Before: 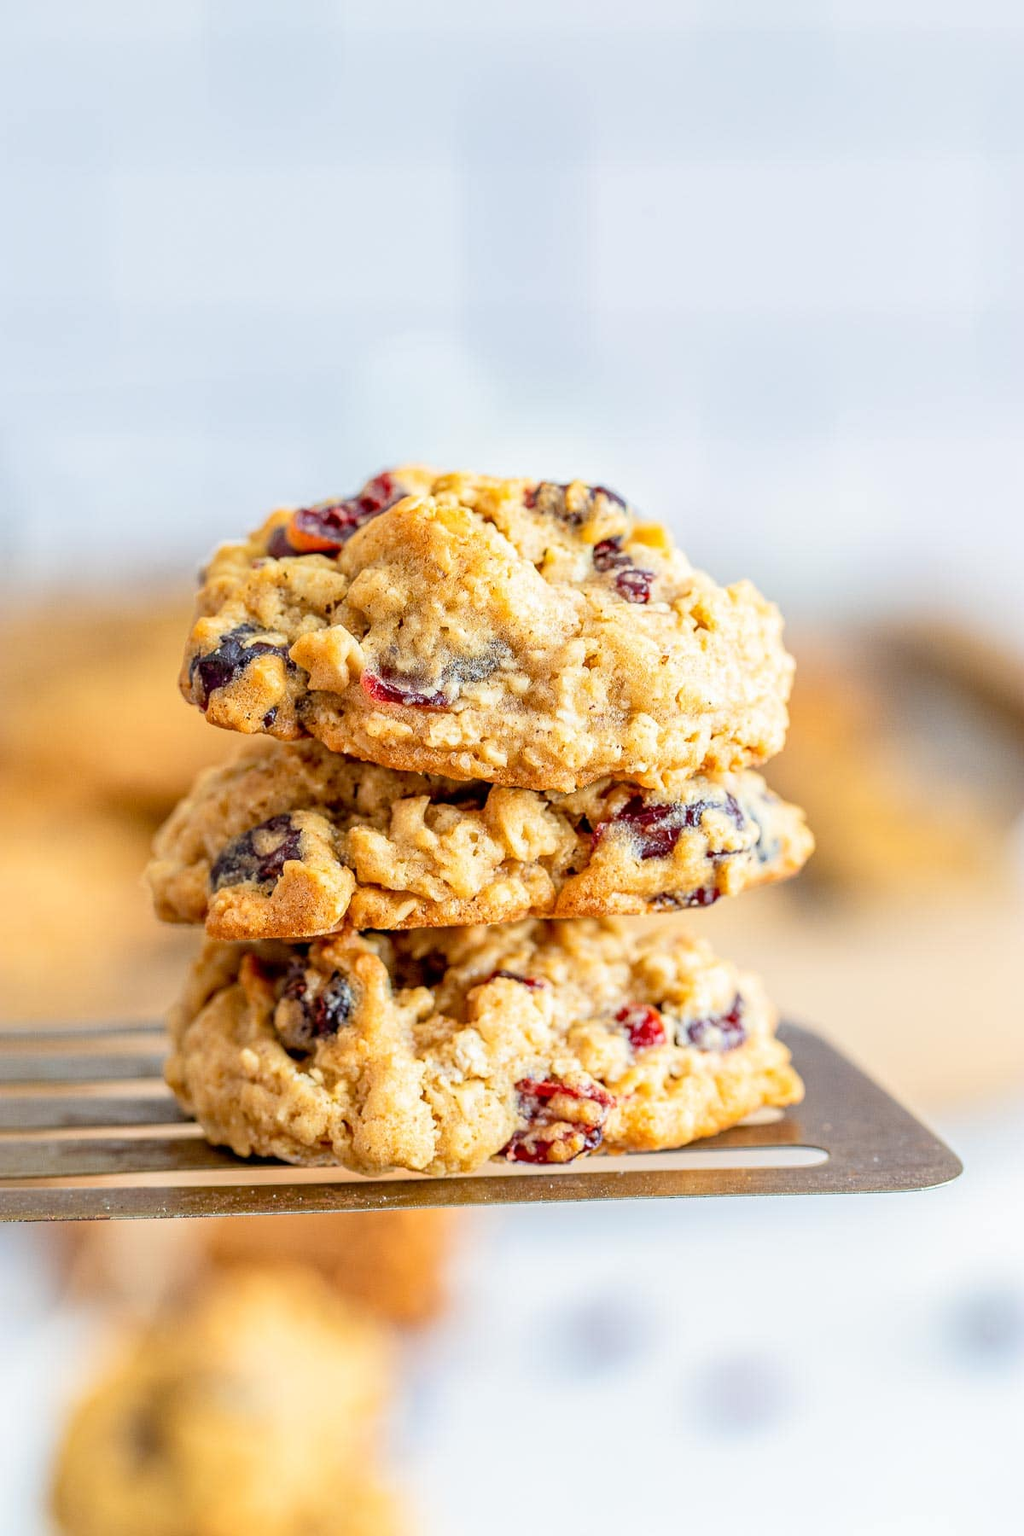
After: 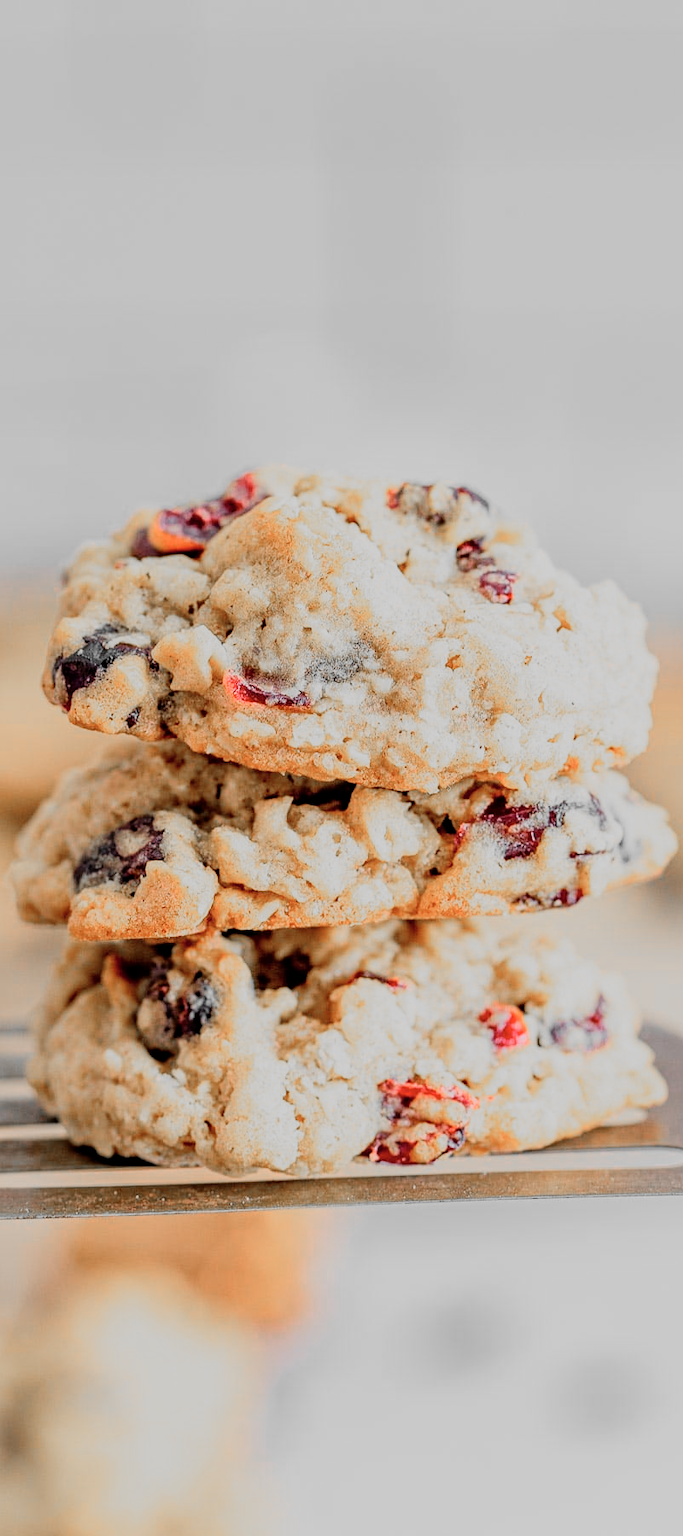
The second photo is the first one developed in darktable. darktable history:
color zones: curves: ch0 [(0, 0.65) (0.096, 0.644) (0.221, 0.539) (0.429, 0.5) (0.571, 0.5) (0.714, 0.5) (0.857, 0.5) (1, 0.65)]; ch1 [(0, 0.5) (0.143, 0.5) (0.257, -0.002) (0.429, 0.04) (0.571, -0.001) (0.714, -0.015) (0.857, 0.024) (1, 0.5)]
filmic rgb: black relative exposure -7.09 EV, white relative exposure 5.34 EV, threshold 2.95 EV, hardness 3.02, iterations of high-quality reconstruction 0, enable highlight reconstruction true
crop and rotate: left 13.438%, right 19.88%
